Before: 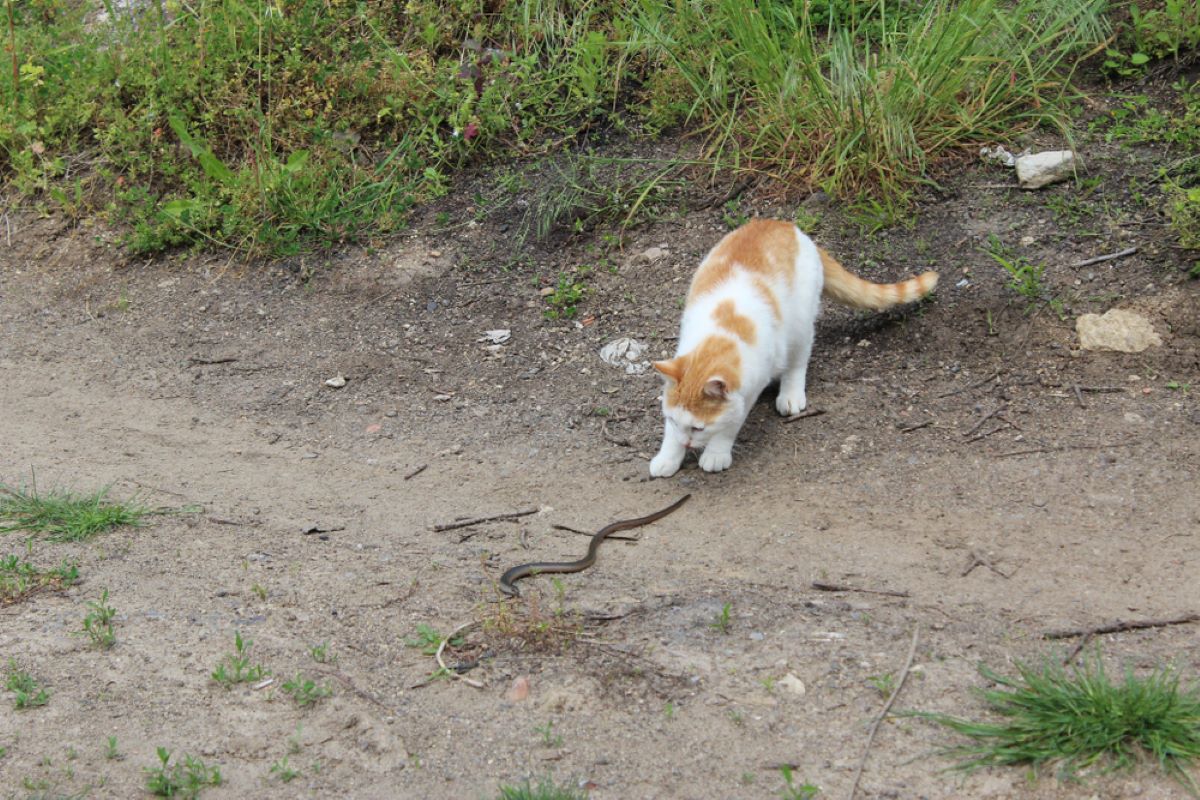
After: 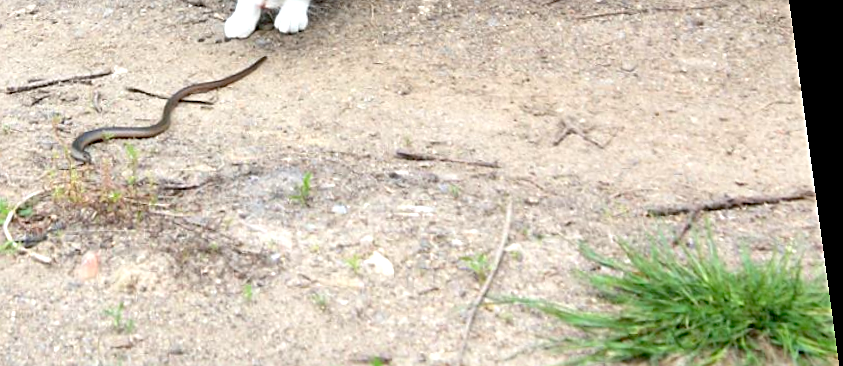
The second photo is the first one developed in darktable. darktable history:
contrast equalizer: octaves 7, y [[0.502, 0.505, 0.512, 0.529, 0.564, 0.588], [0.5 ×6], [0.502, 0.505, 0.512, 0.529, 0.564, 0.588], [0, 0.001, 0.001, 0.004, 0.008, 0.011], [0, 0.001, 0.001, 0.004, 0.008, 0.011]], mix -1
crop and rotate: left 35.509%, top 50.238%, bottom 4.934%
exposure: black level correction 0.011, exposure 1.088 EV, compensate exposure bias true, compensate highlight preservation false
sharpen: on, module defaults
rotate and perspective: rotation 0.128°, lens shift (vertical) -0.181, lens shift (horizontal) -0.044, shear 0.001, automatic cropping off
